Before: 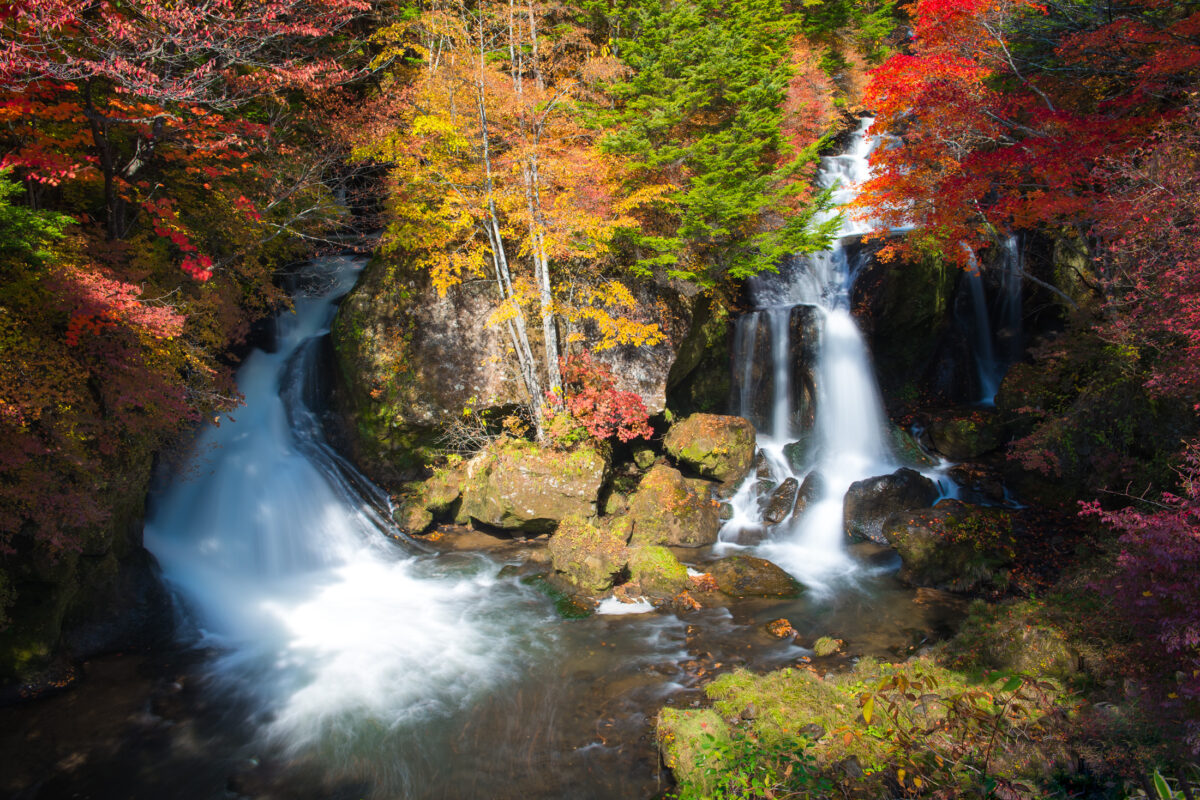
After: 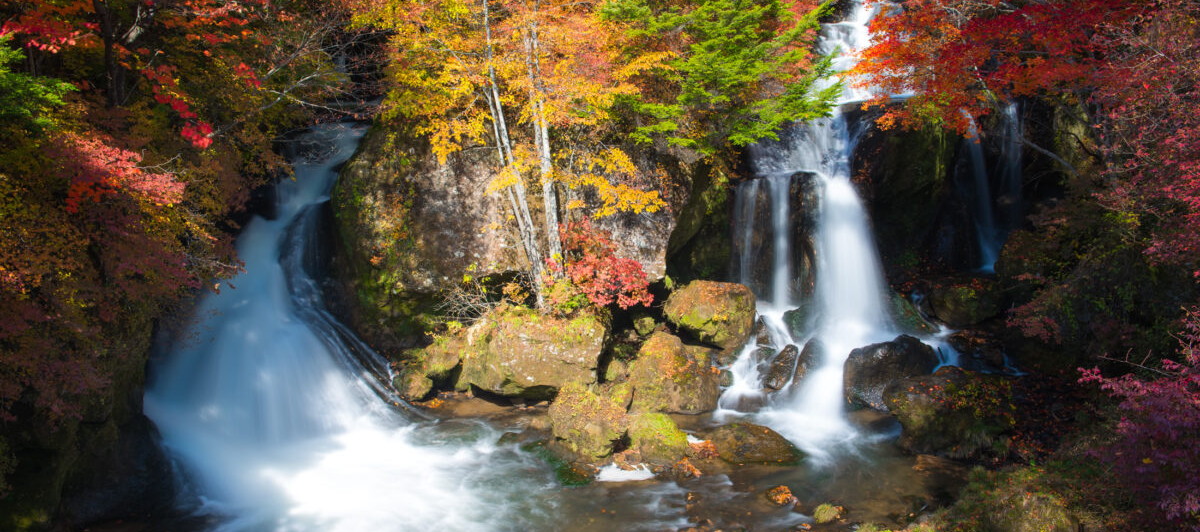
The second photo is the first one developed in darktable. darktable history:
crop: top 16.669%, bottom 16.722%
